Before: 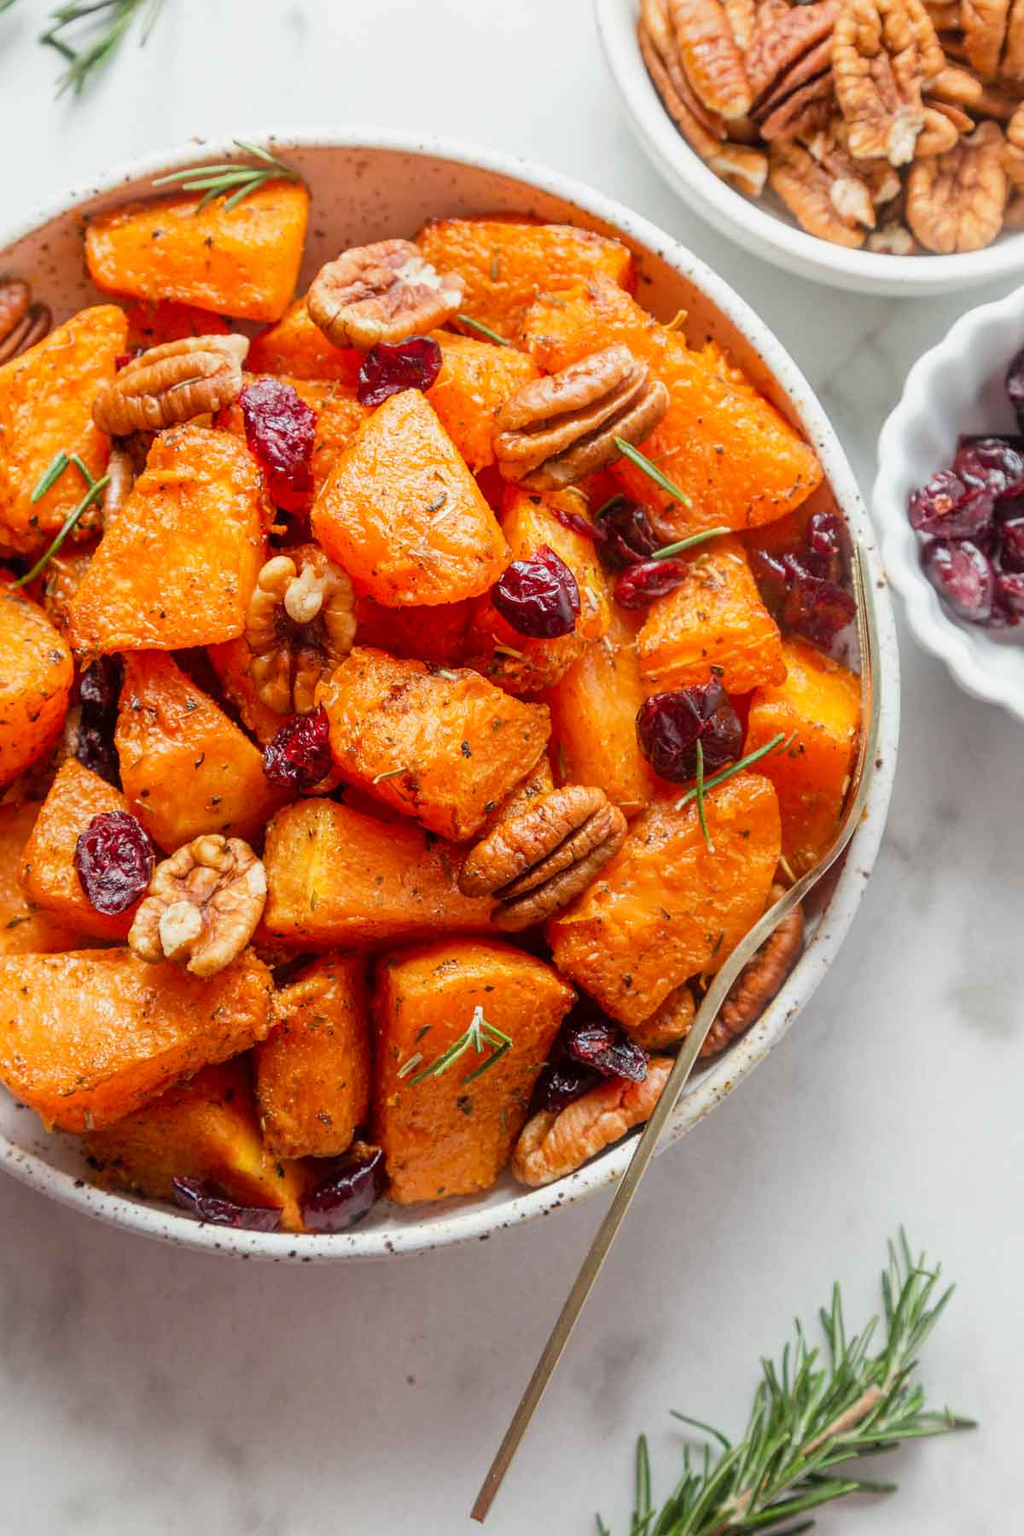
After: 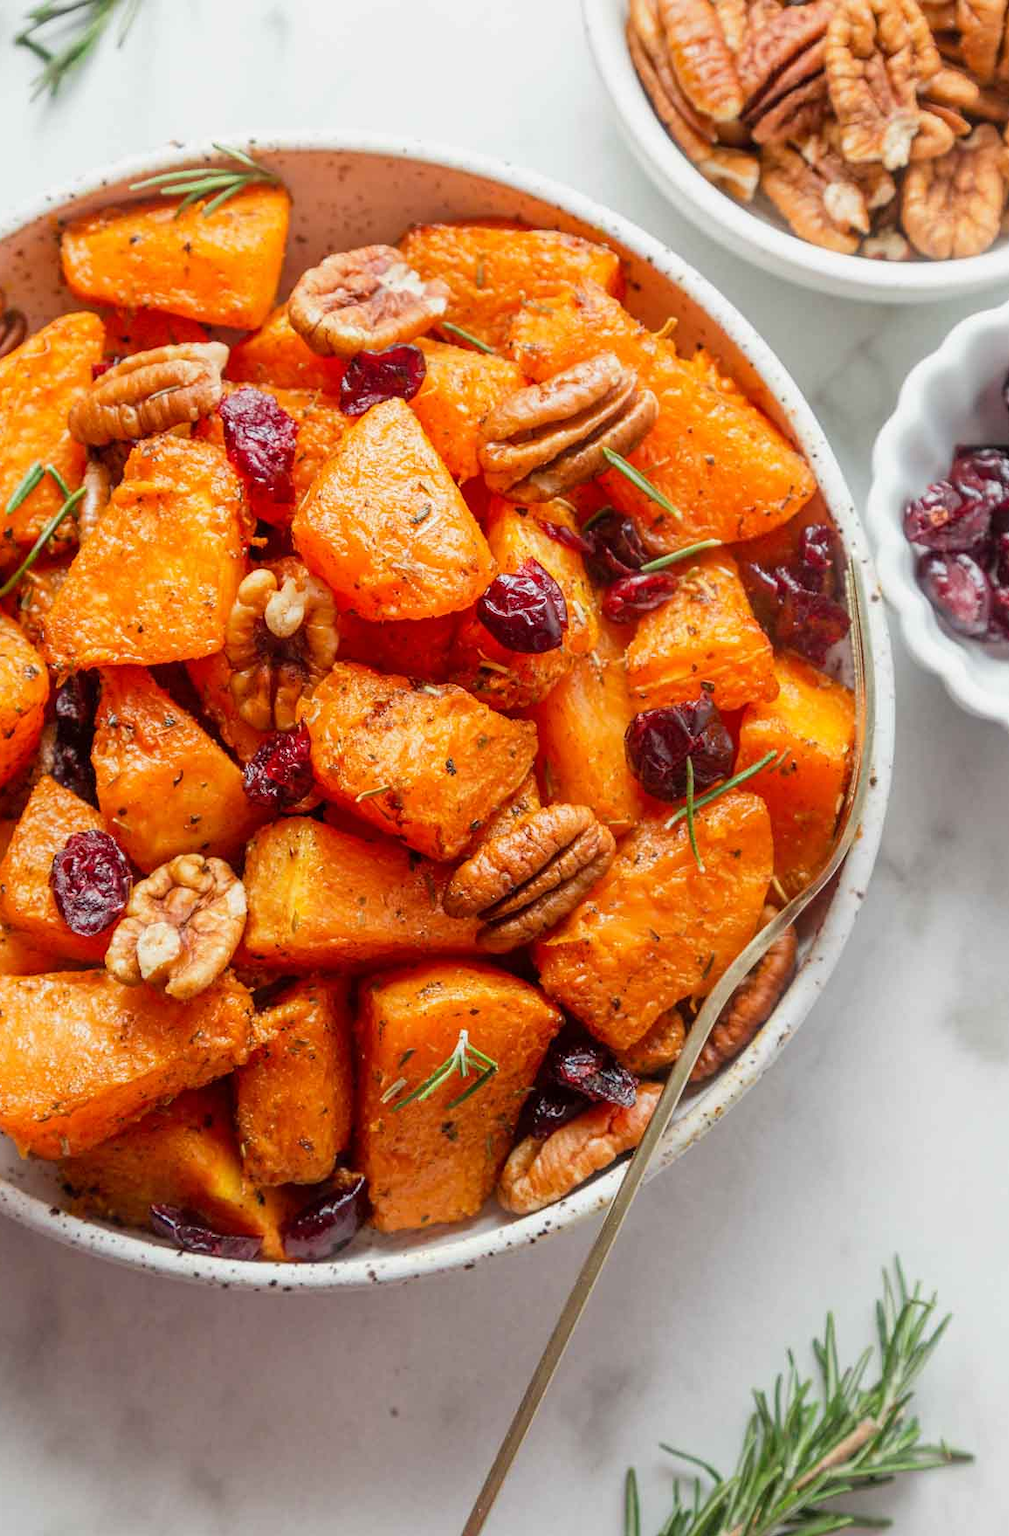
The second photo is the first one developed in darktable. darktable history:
crop and rotate: left 2.536%, right 1.107%, bottom 2.246%
white balance: emerald 1
